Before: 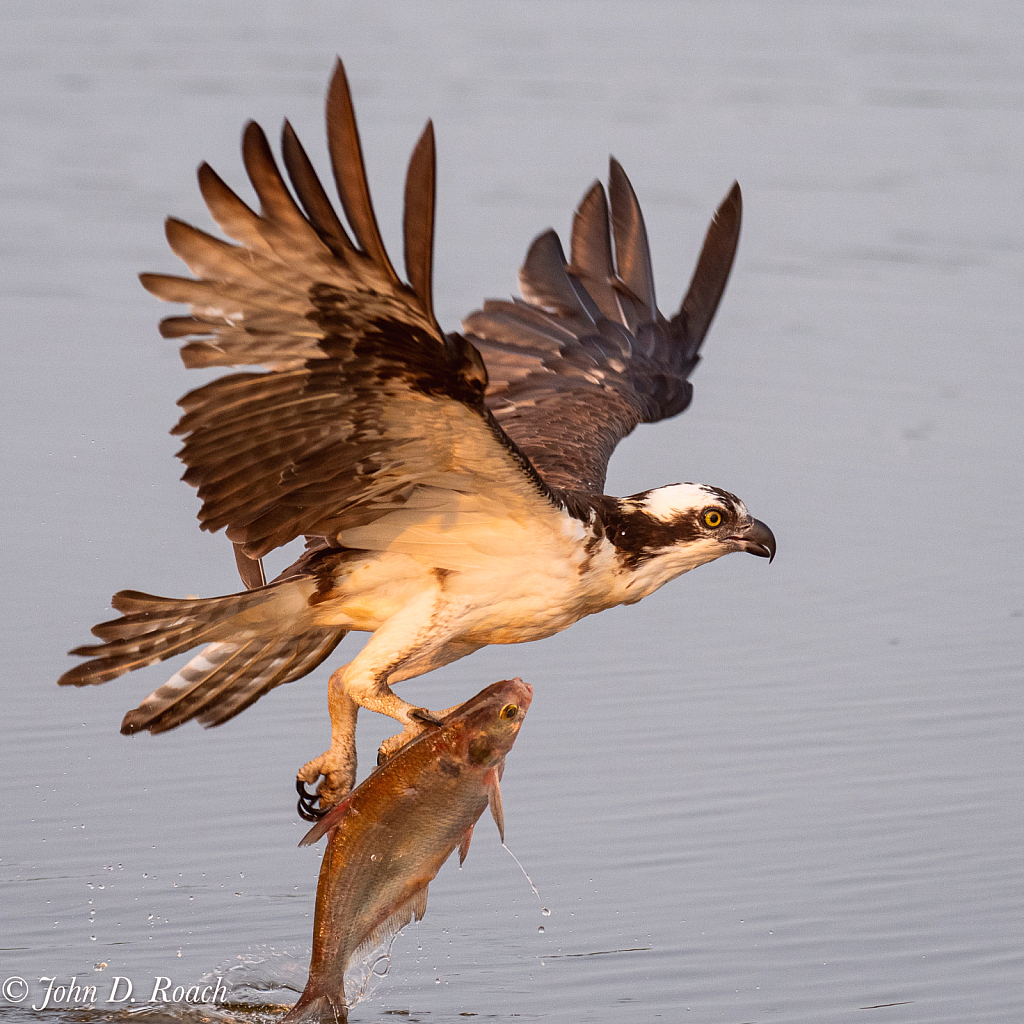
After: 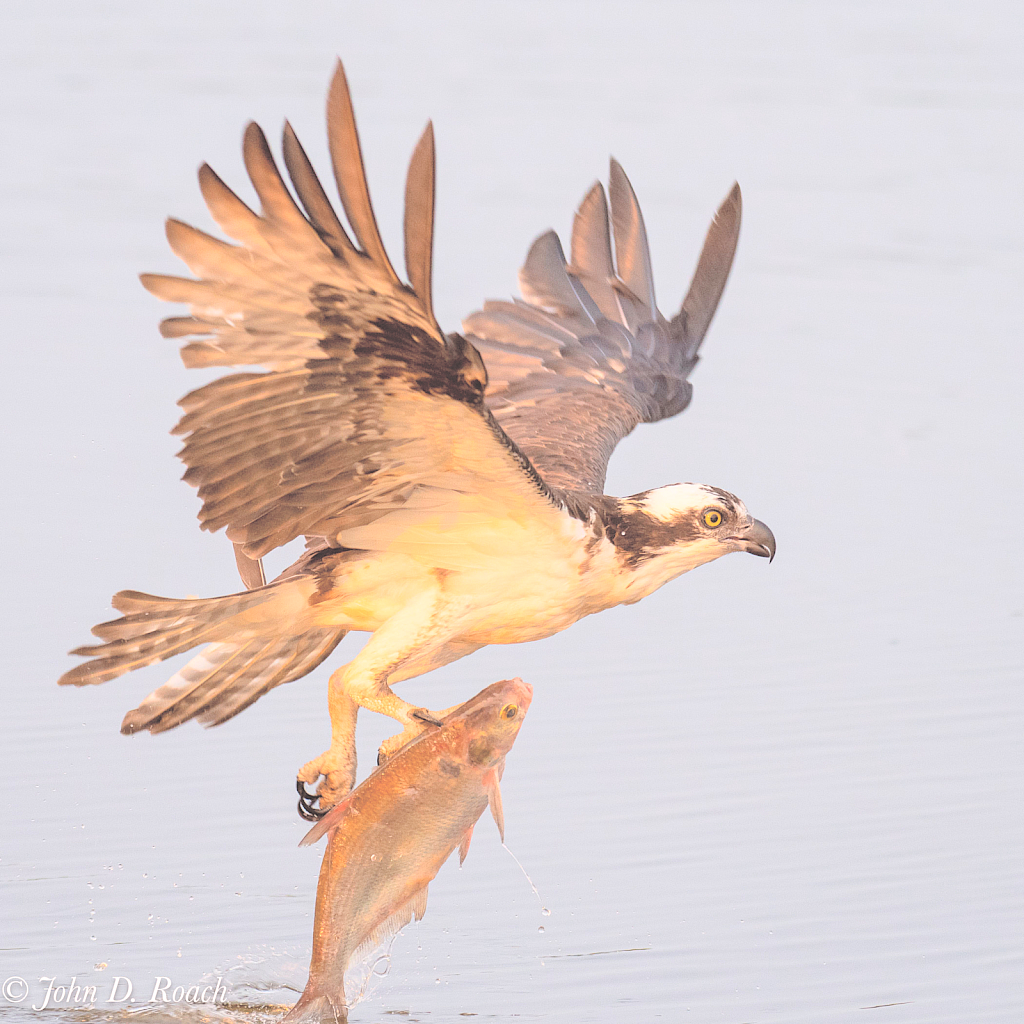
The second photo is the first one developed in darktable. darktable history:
contrast brightness saturation: brightness 0.987
